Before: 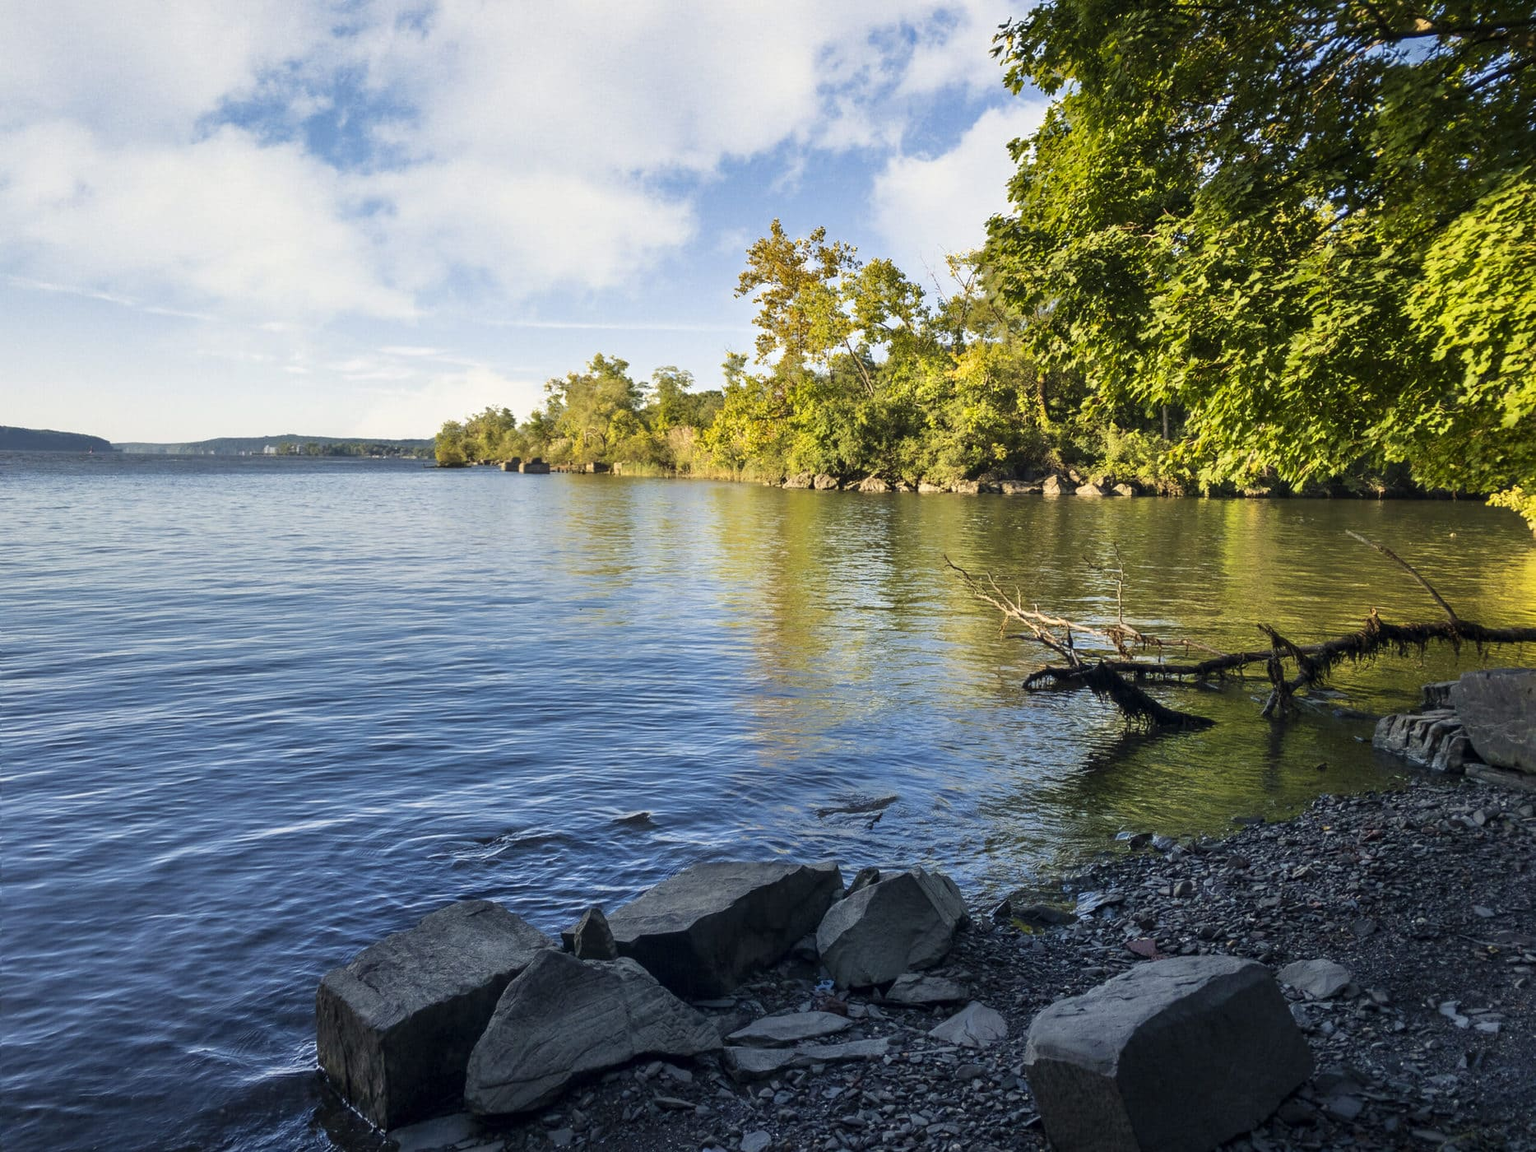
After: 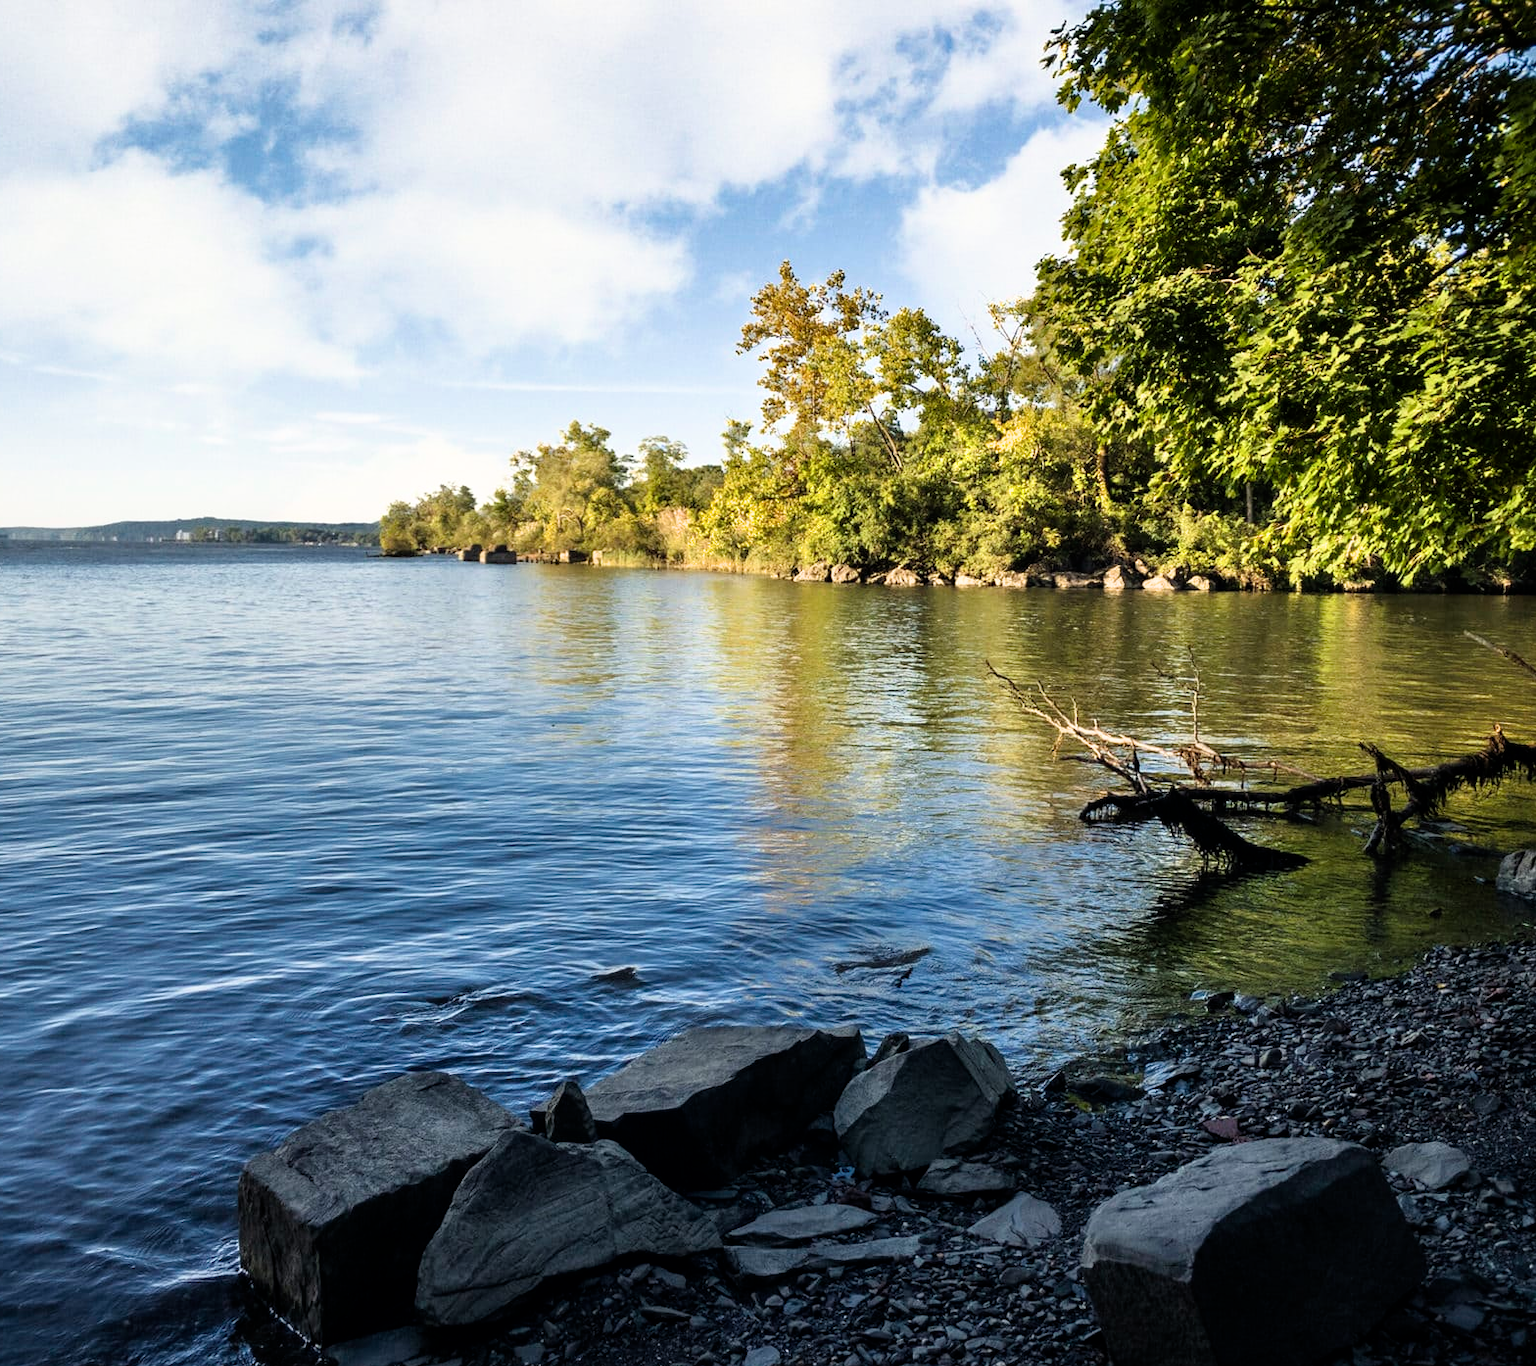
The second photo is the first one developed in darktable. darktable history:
crop: left 7.598%, right 7.873%
filmic rgb: white relative exposure 2.45 EV, hardness 6.33
